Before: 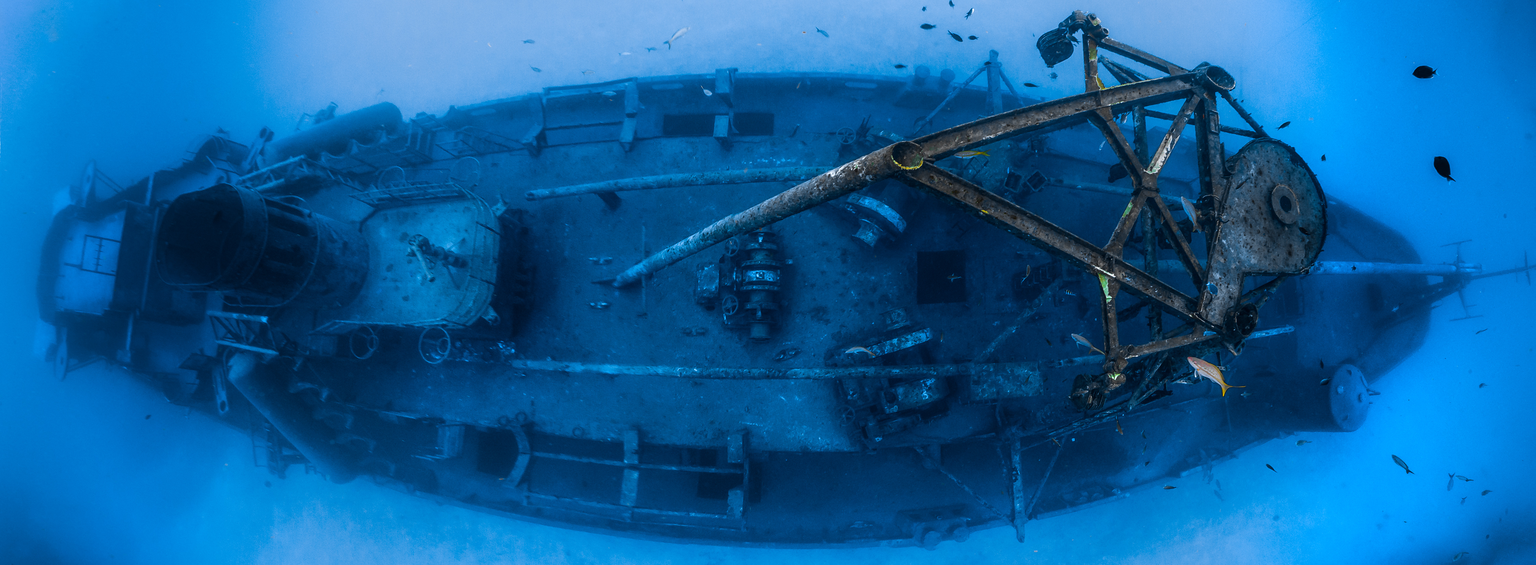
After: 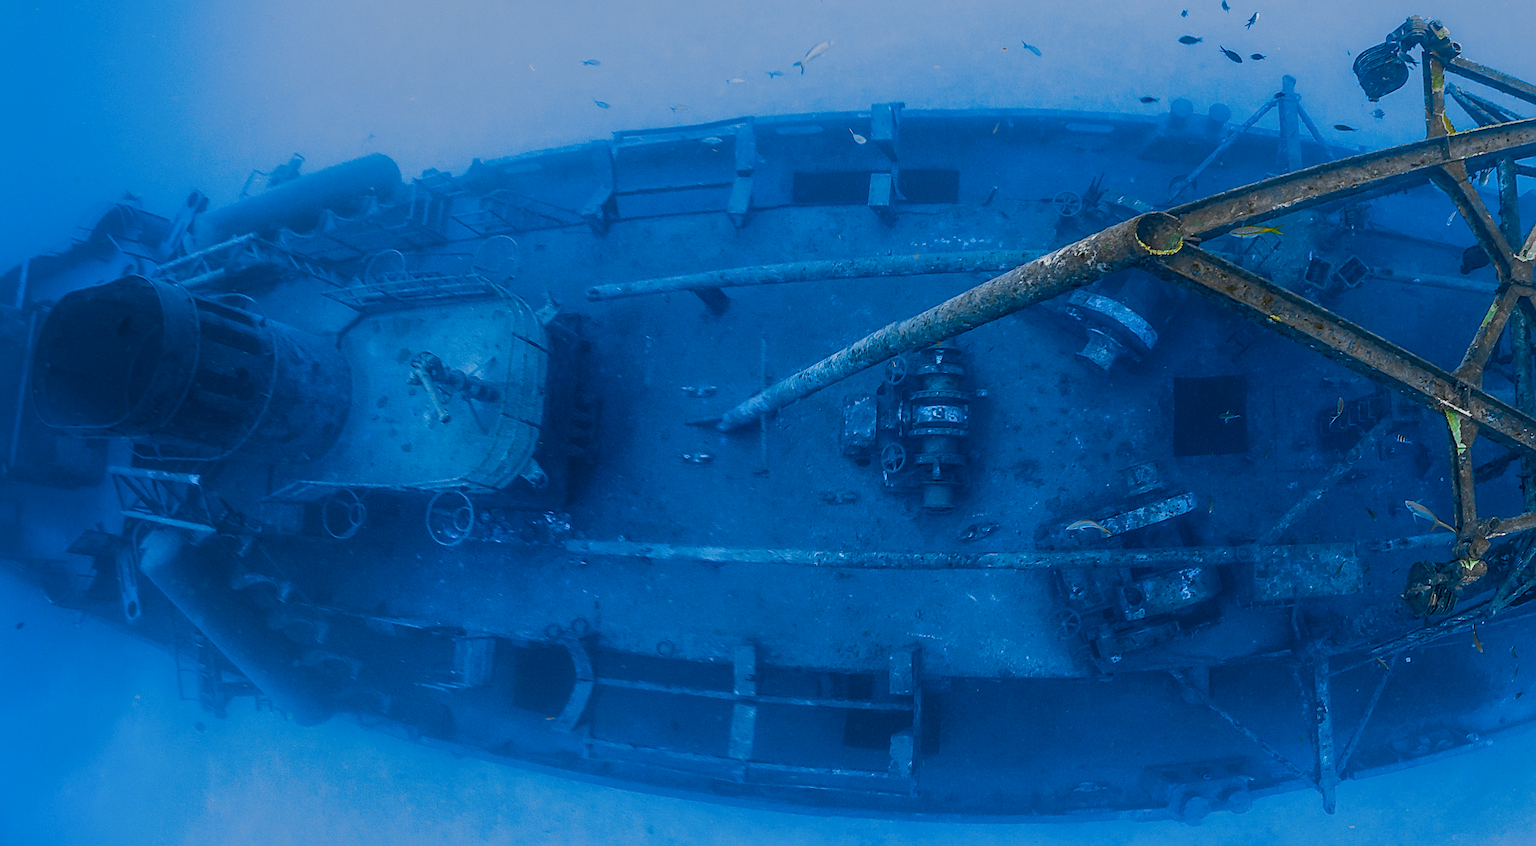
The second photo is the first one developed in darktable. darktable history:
sharpen: radius 2.767
crop and rotate: left 8.786%, right 24.548%
color balance rgb: shadows lift › chroma 1%, shadows lift › hue 113°, highlights gain › chroma 0.2%, highlights gain › hue 333°, perceptual saturation grading › global saturation 20%, perceptual saturation grading › highlights -50%, perceptual saturation grading › shadows 25%, contrast -30%
